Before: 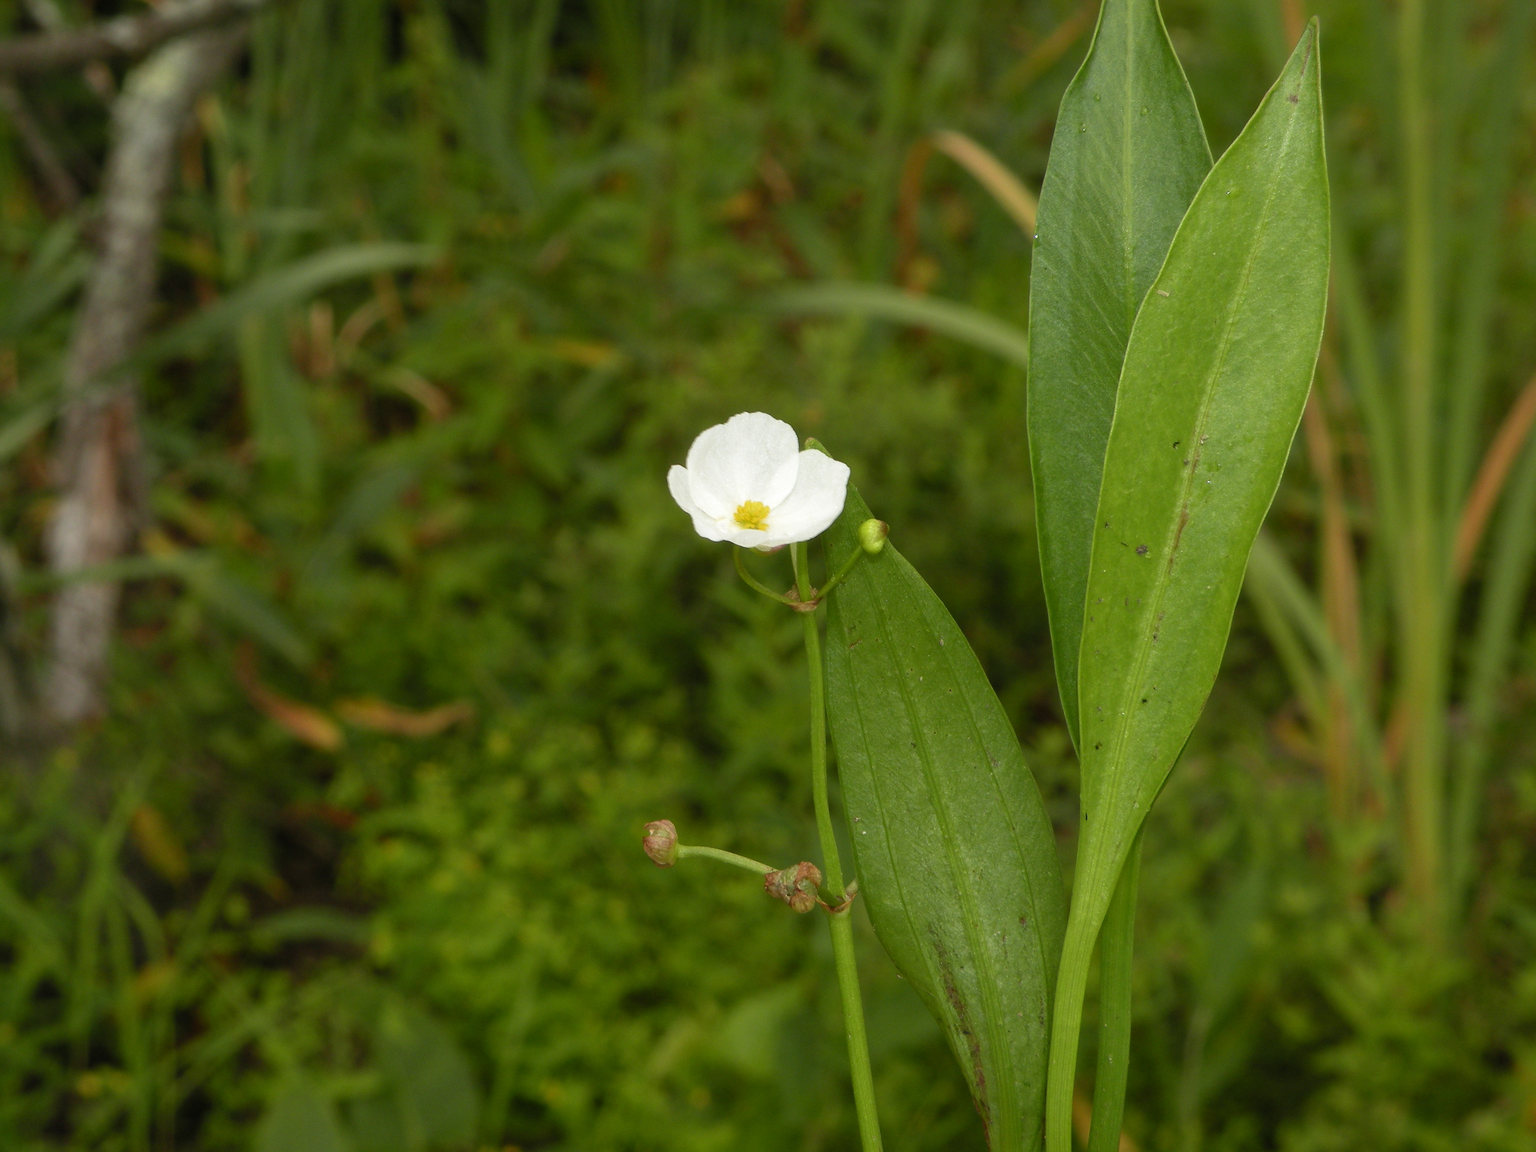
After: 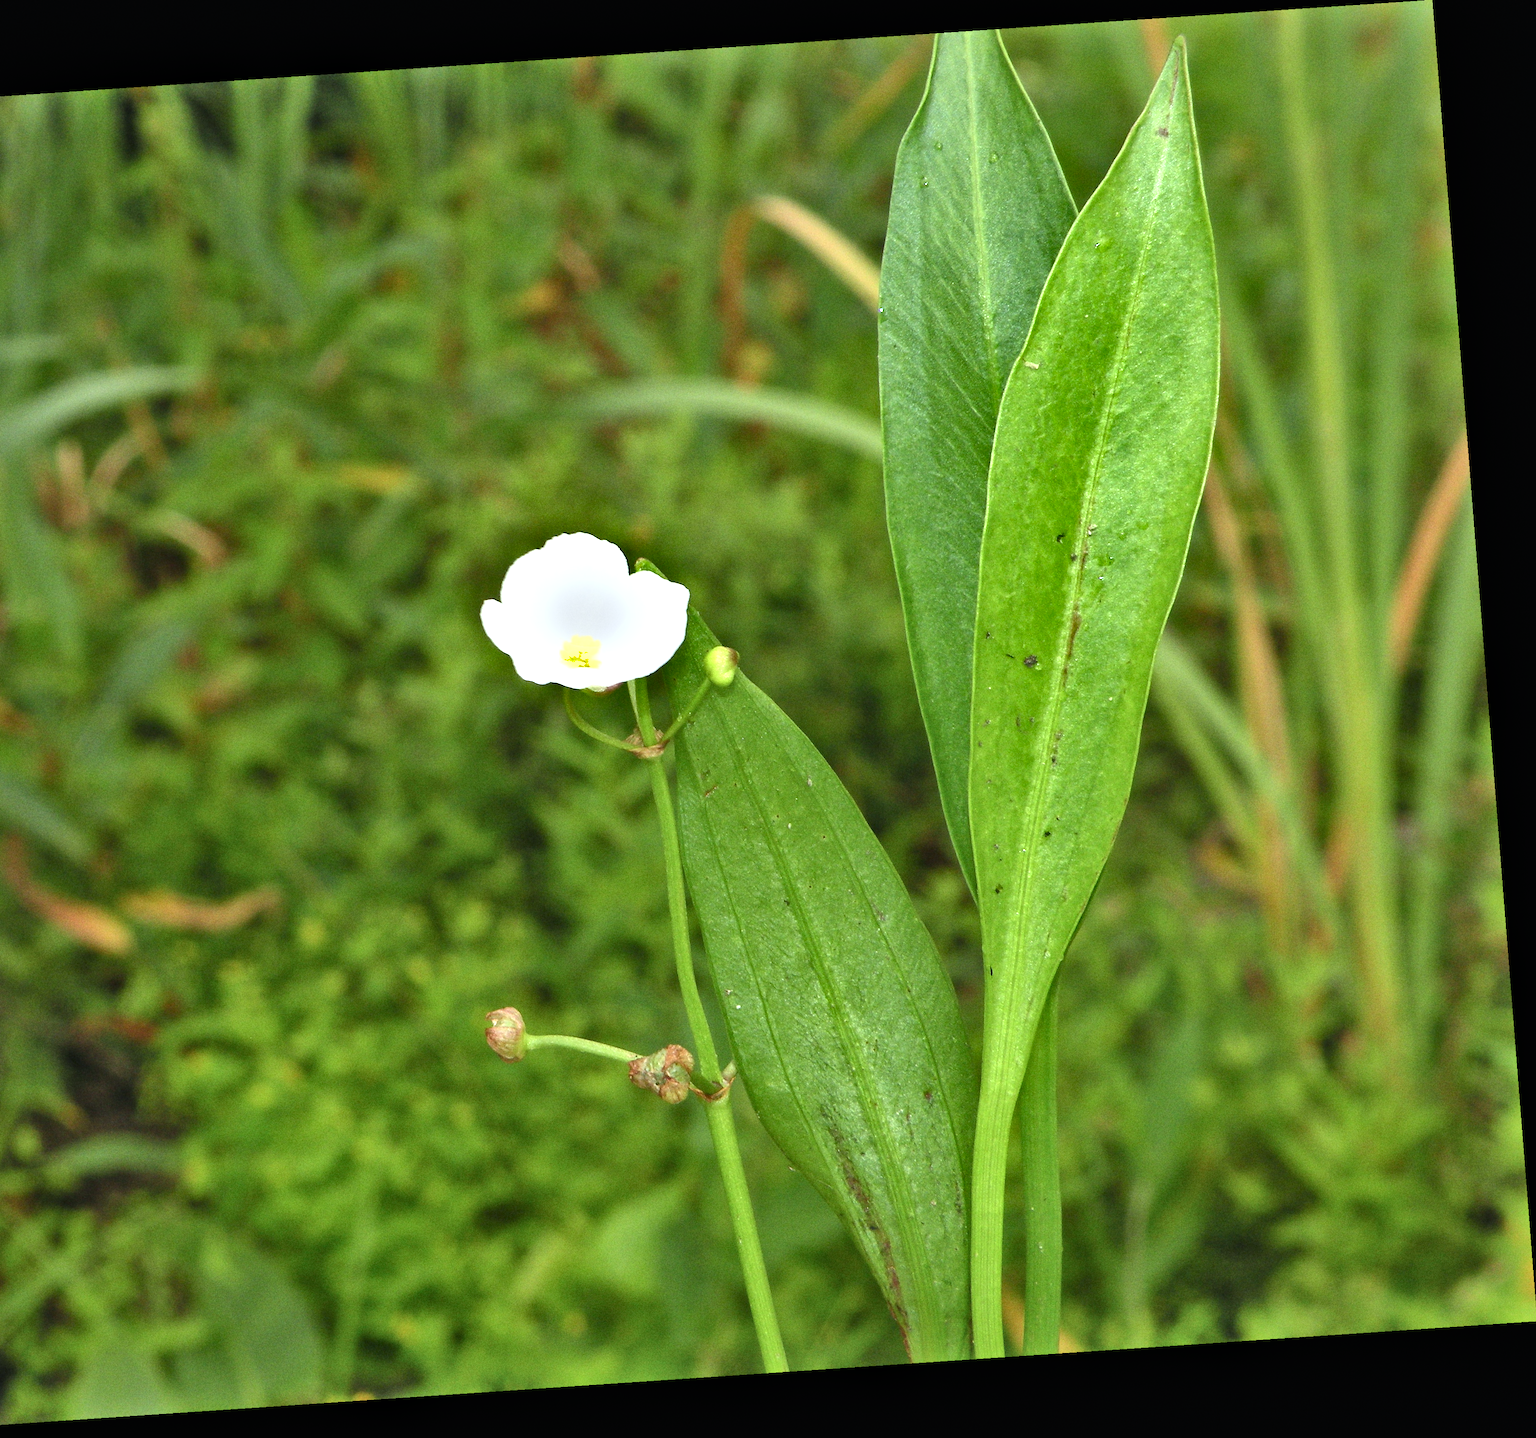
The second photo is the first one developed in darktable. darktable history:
crop: left 17.582%, bottom 0.031%
color calibration: illuminant custom, x 0.368, y 0.373, temperature 4330.32 K
grain: coarseness 0.09 ISO
rotate and perspective: rotation -4.2°, shear 0.006, automatic cropping off
exposure: black level correction 0, exposure 1.2 EV, compensate highlight preservation false
tone equalizer: on, module defaults
shadows and highlights: shadows 60, highlights -60.23, soften with gaussian
local contrast: mode bilateral grid, contrast 20, coarseness 50, detail 120%, midtone range 0.2
